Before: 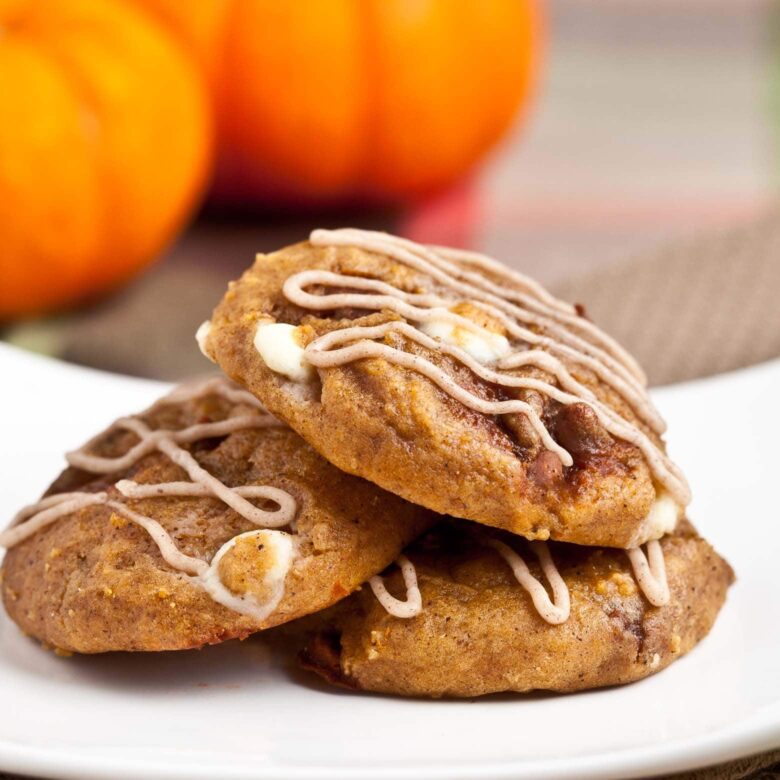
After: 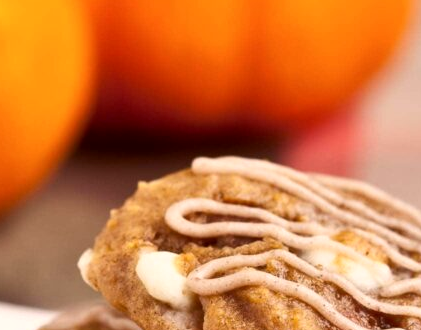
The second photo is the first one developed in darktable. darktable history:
crop: left 15.146%, top 9.252%, right 30.854%, bottom 48.199%
color correction: highlights a* 6.47, highlights b* 8.25, shadows a* 6.35, shadows b* 6.91, saturation 0.891
